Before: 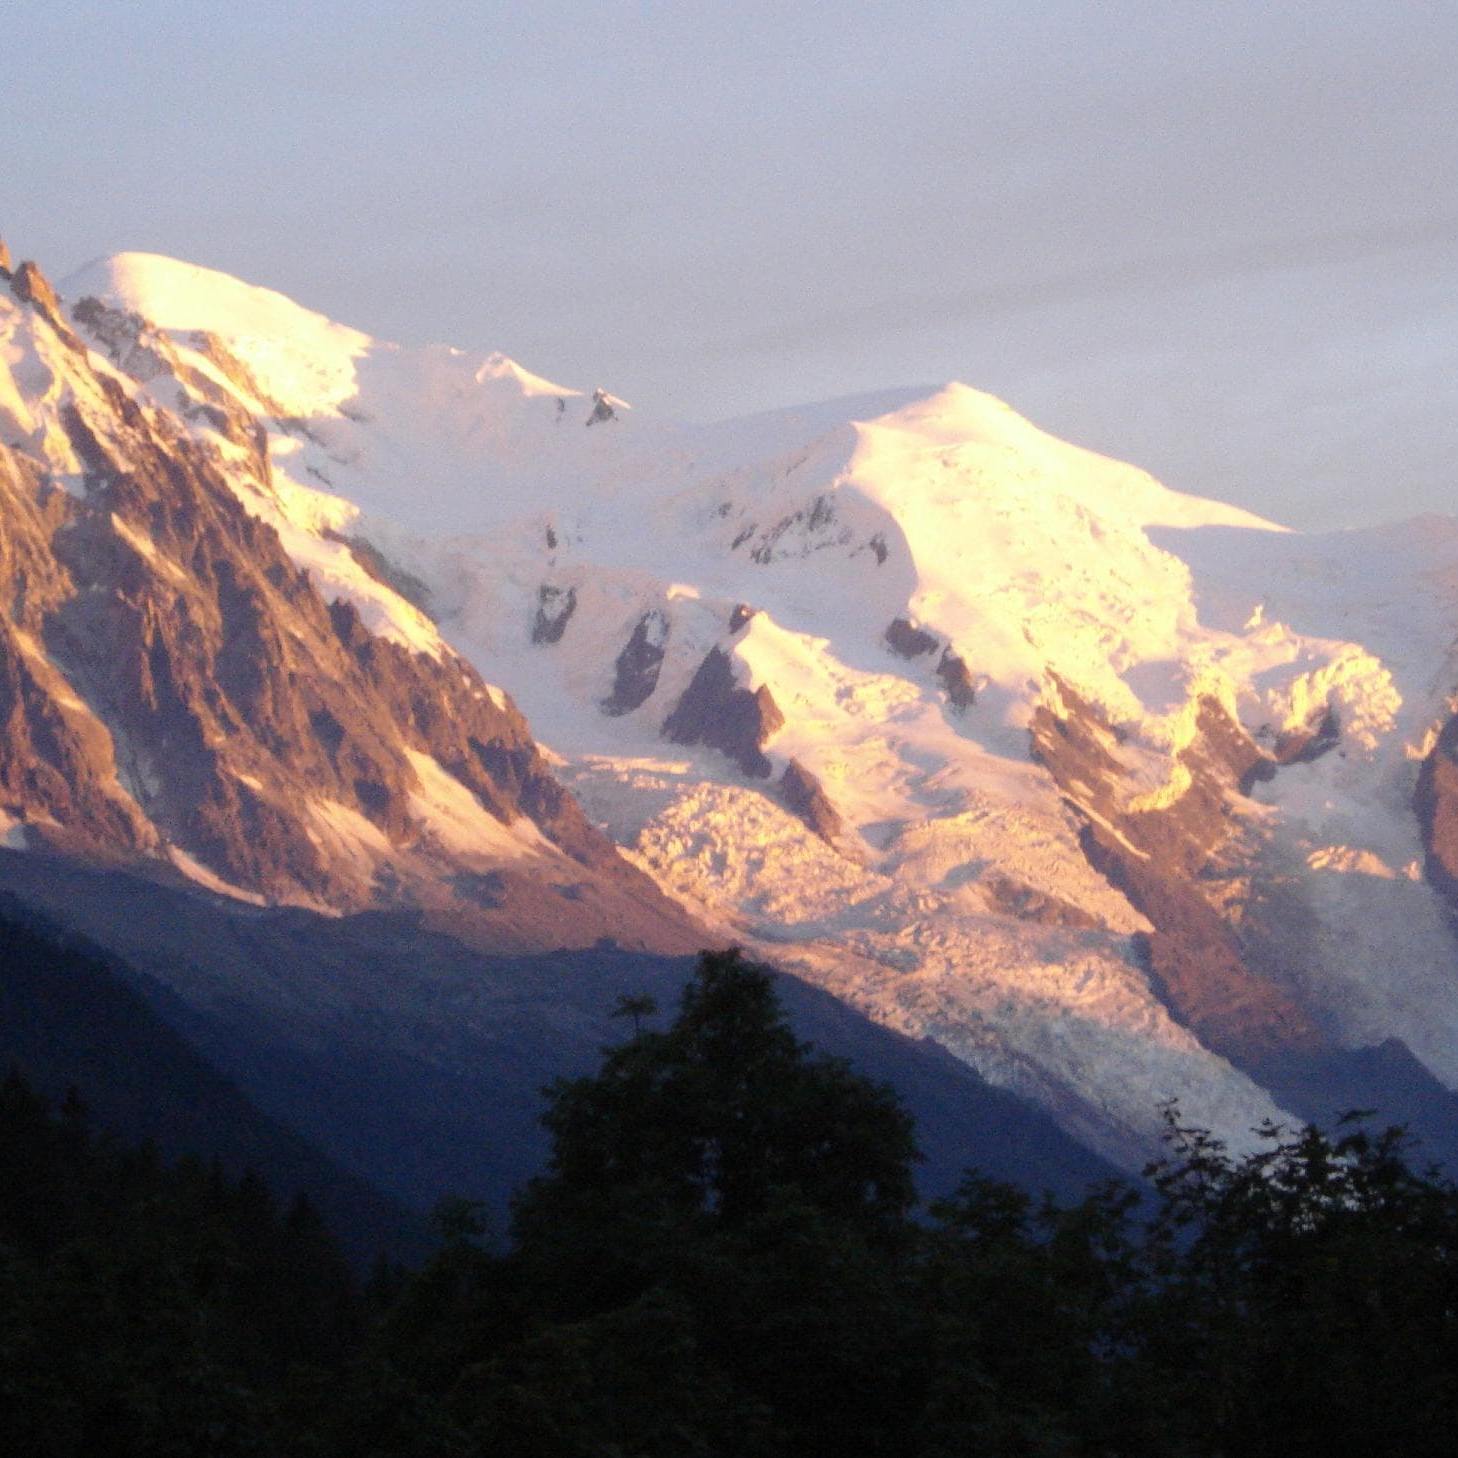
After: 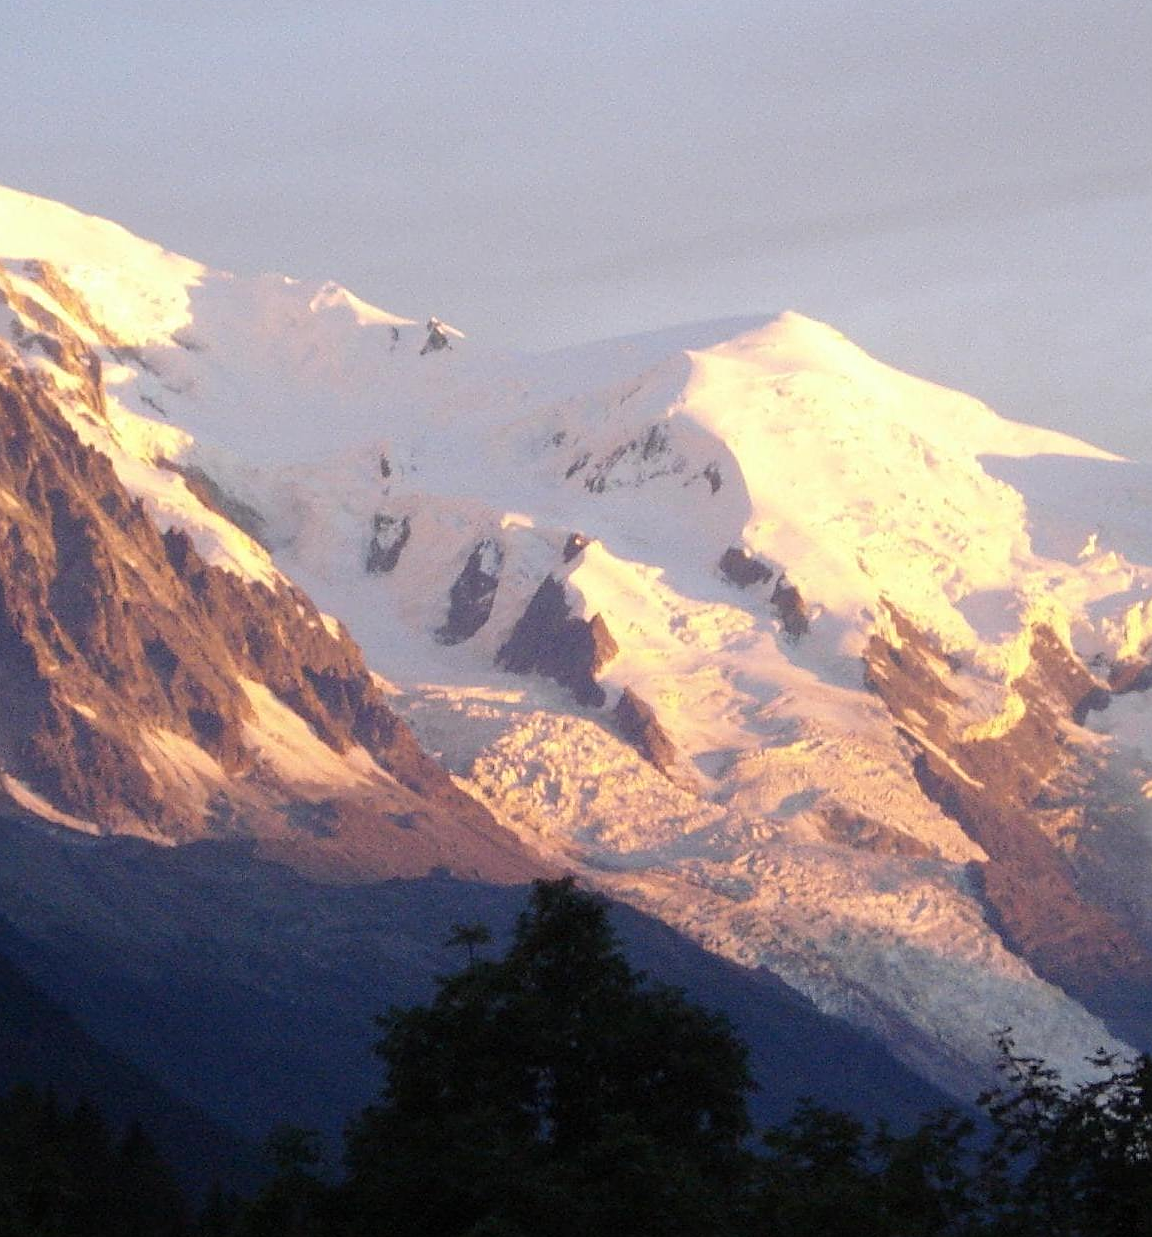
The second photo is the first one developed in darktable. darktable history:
sharpen: on, module defaults
crop: left 11.416%, top 4.913%, right 9.57%, bottom 10.207%
